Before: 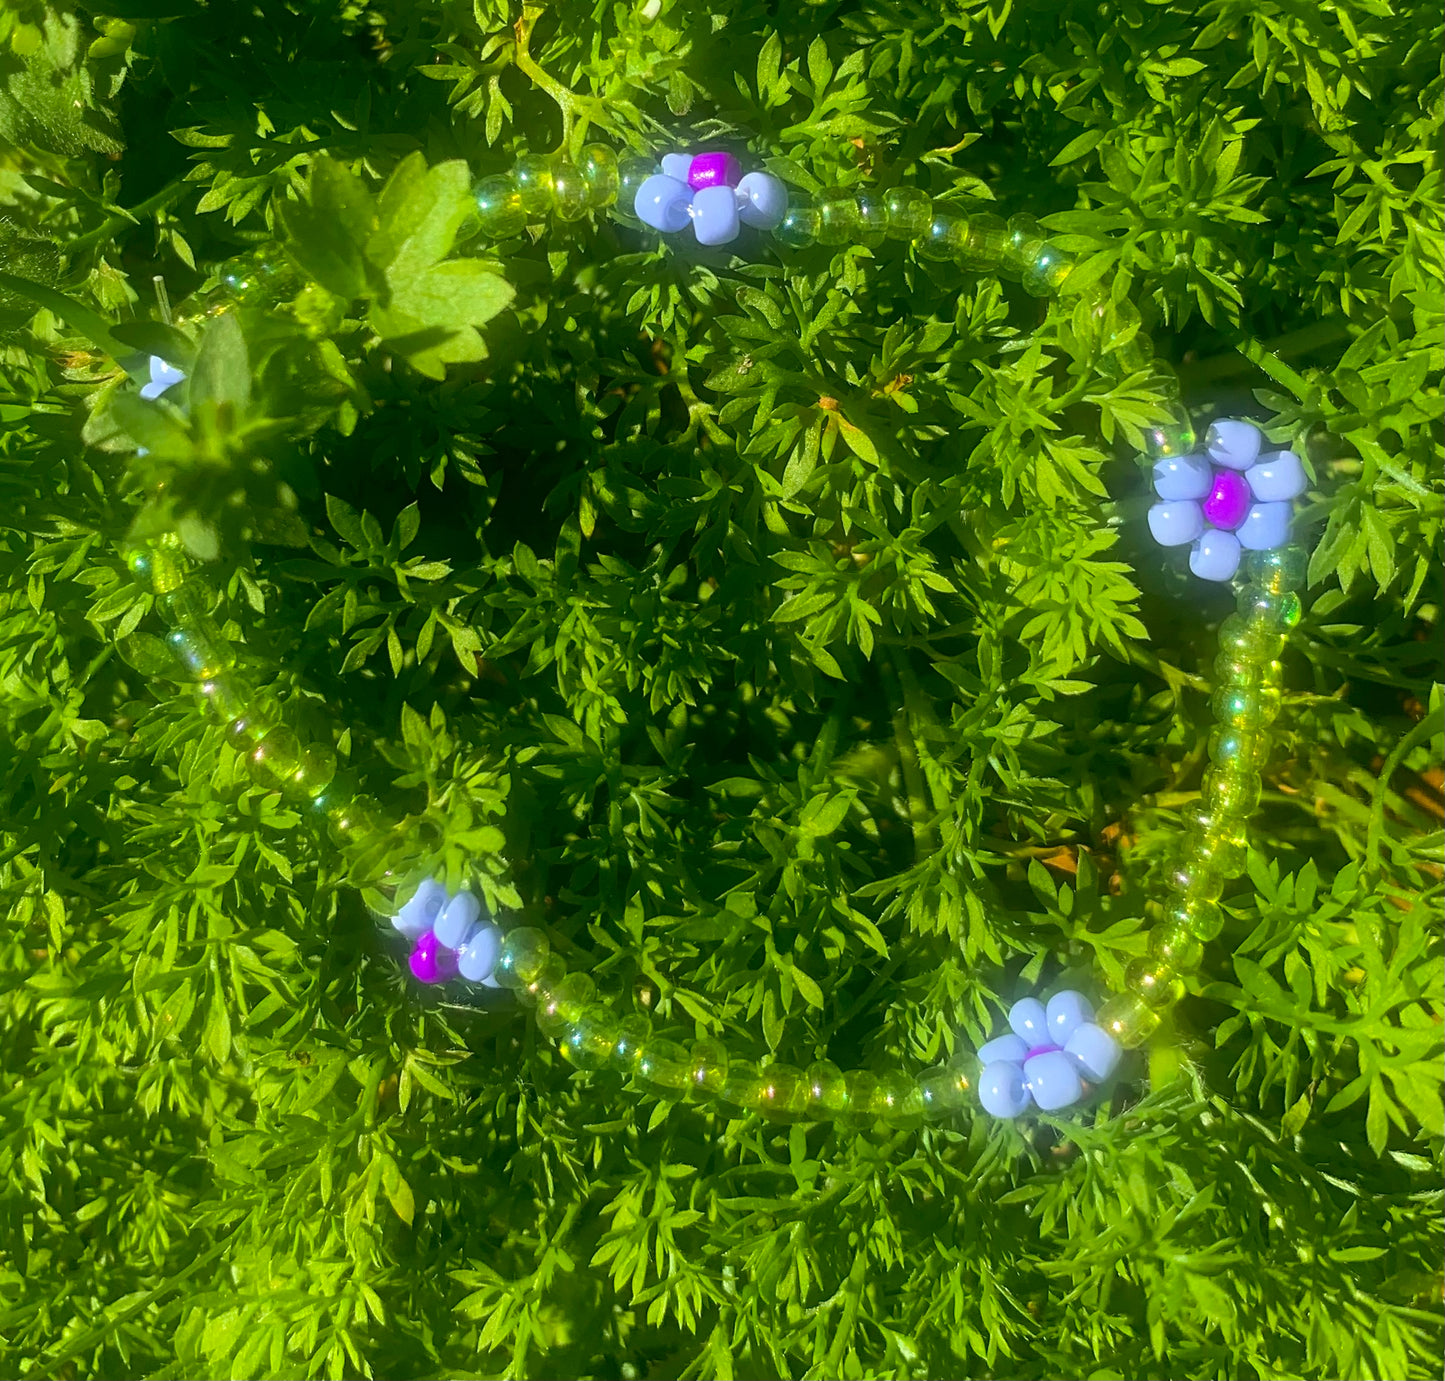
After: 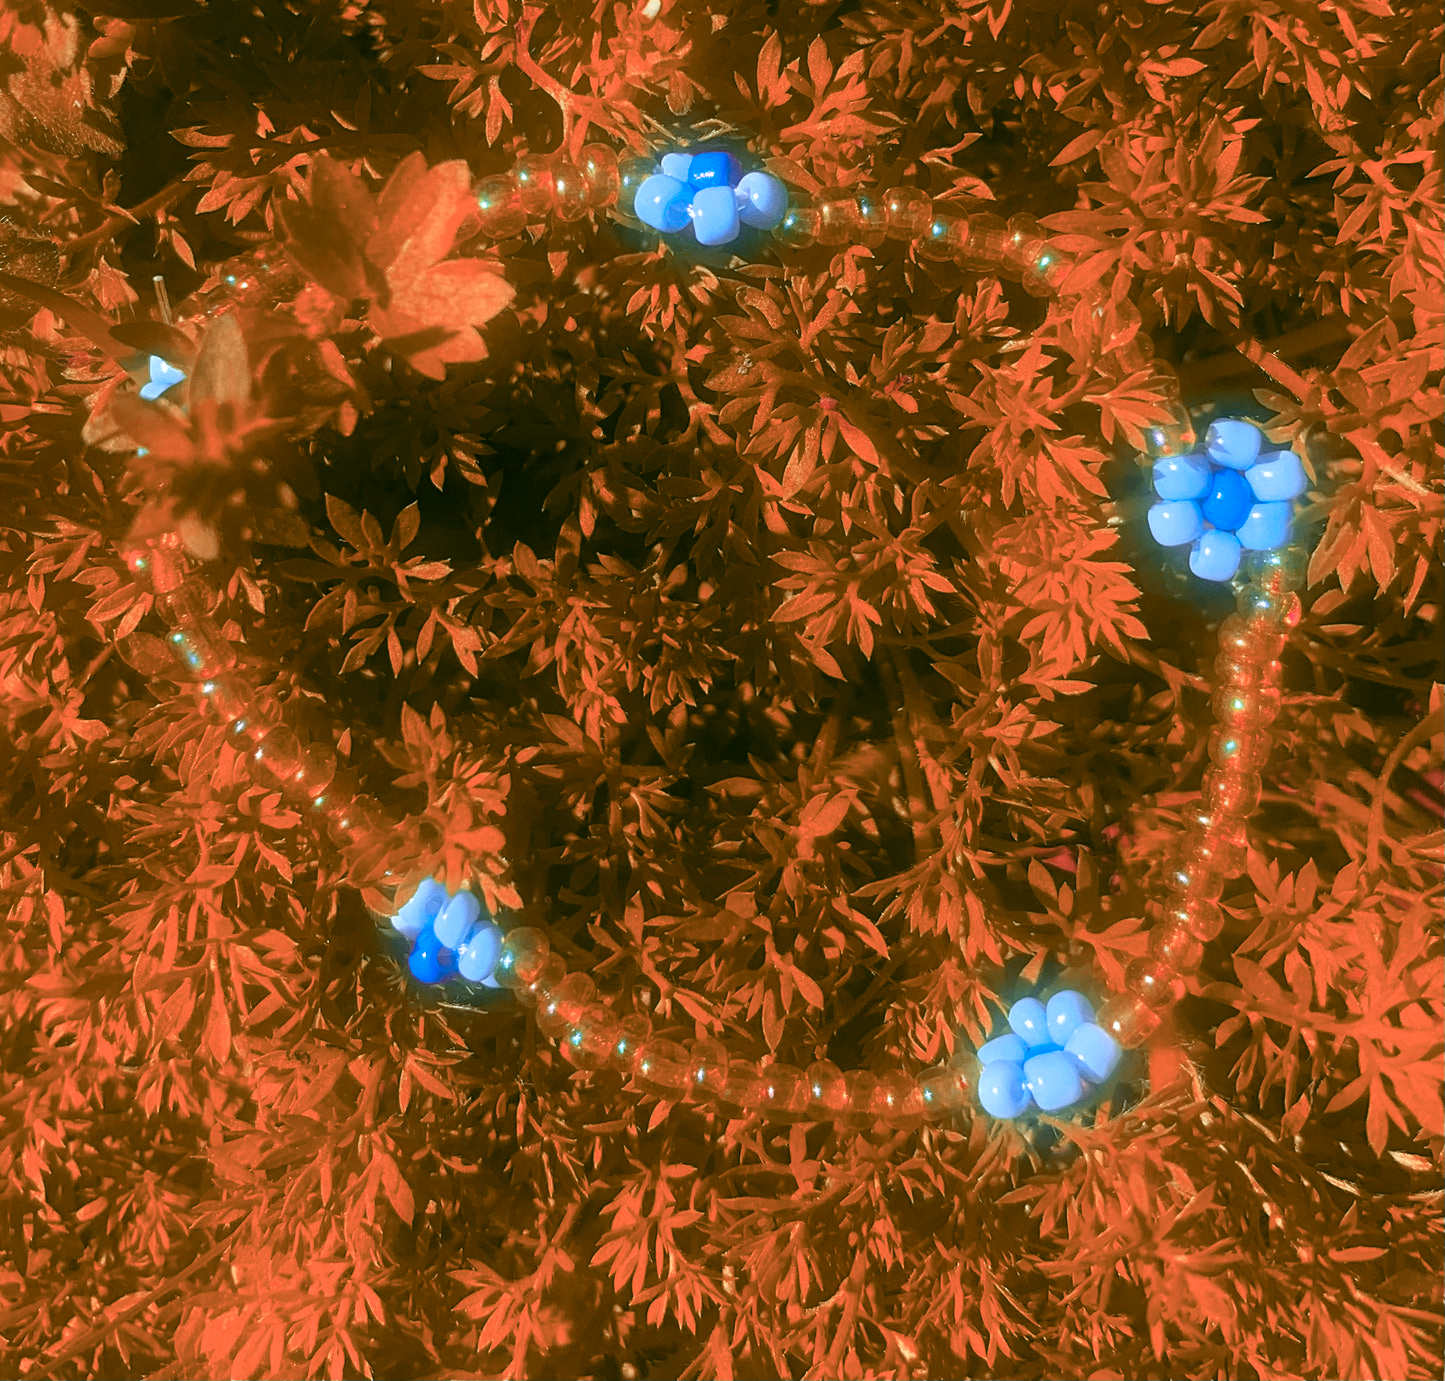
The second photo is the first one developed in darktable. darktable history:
white balance: red 1.042, blue 1.17
color zones: curves: ch0 [(0.006, 0.385) (0.143, 0.563) (0.243, 0.321) (0.352, 0.464) (0.516, 0.456) (0.625, 0.5) (0.75, 0.5) (0.875, 0.5)]; ch1 [(0, 0.5) (0.134, 0.504) (0.246, 0.463) (0.421, 0.515) (0.5, 0.56) (0.625, 0.5) (0.75, 0.5) (0.875, 0.5)]; ch2 [(0, 0.5) (0.131, 0.426) (0.307, 0.289) (0.38, 0.188) (0.513, 0.216) (0.625, 0.548) (0.75, 0.468) (0.838, 0.396) (0.971, 0.311)]
